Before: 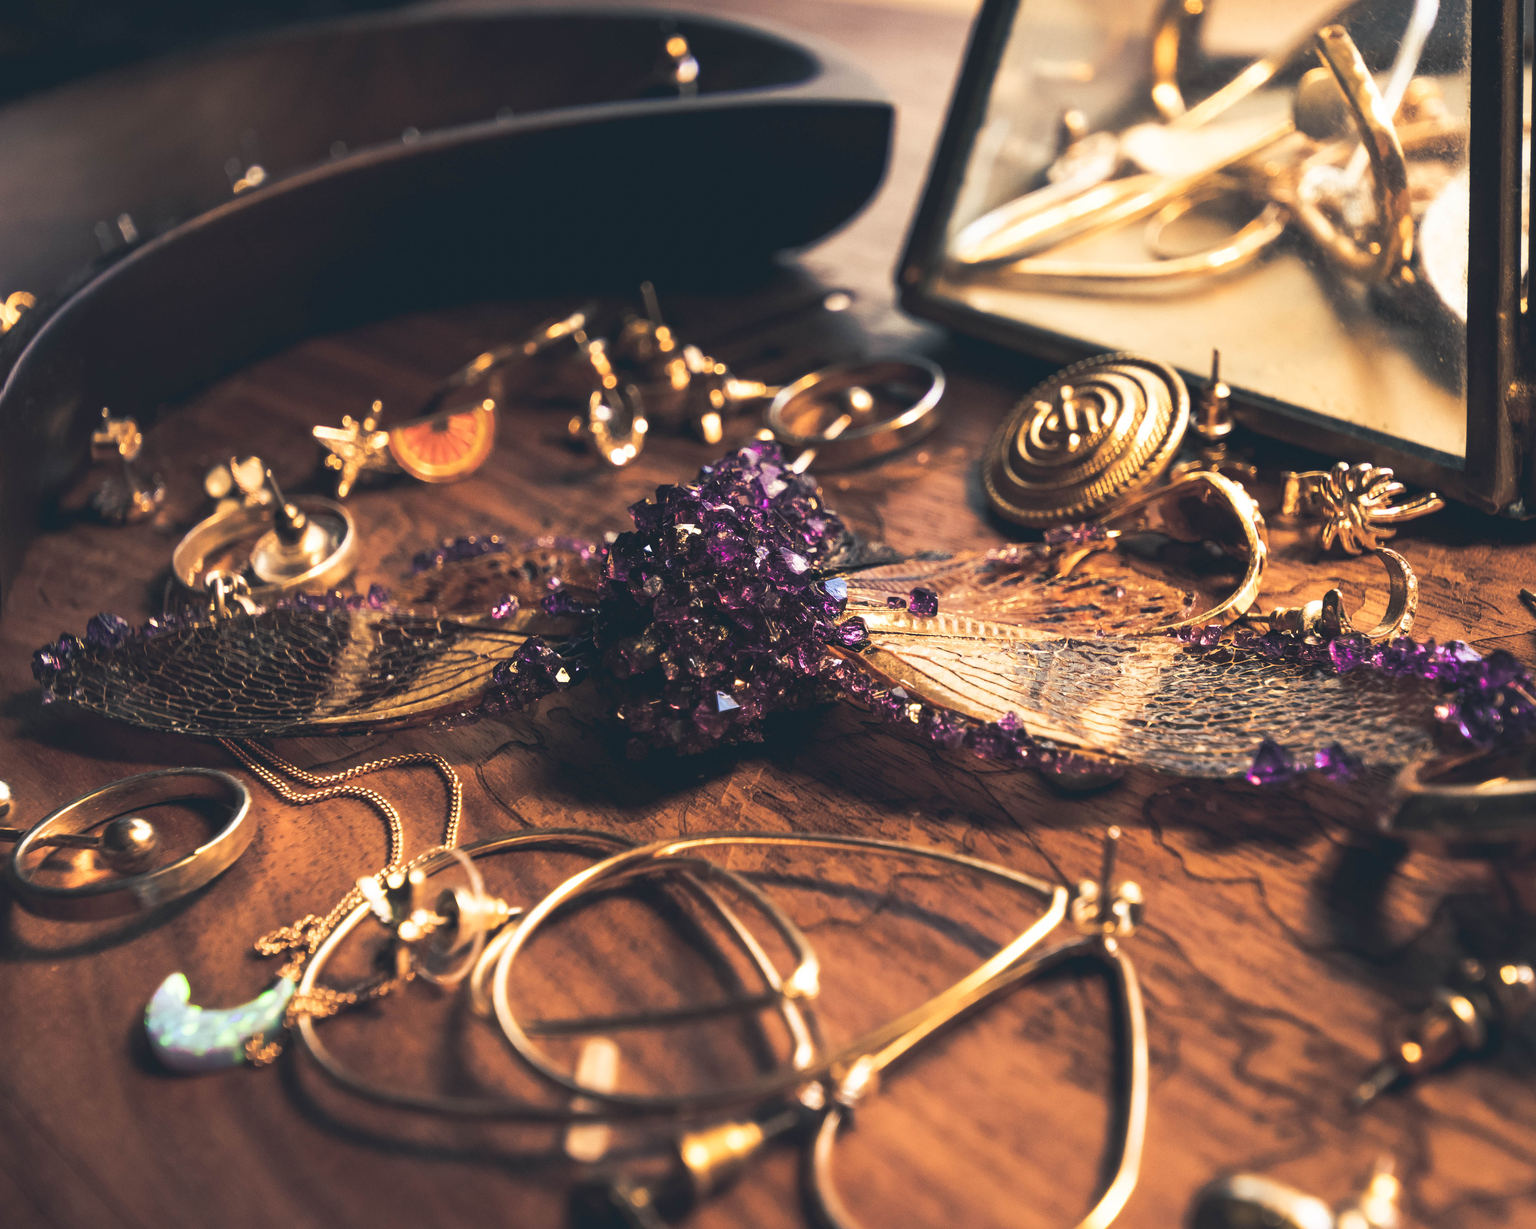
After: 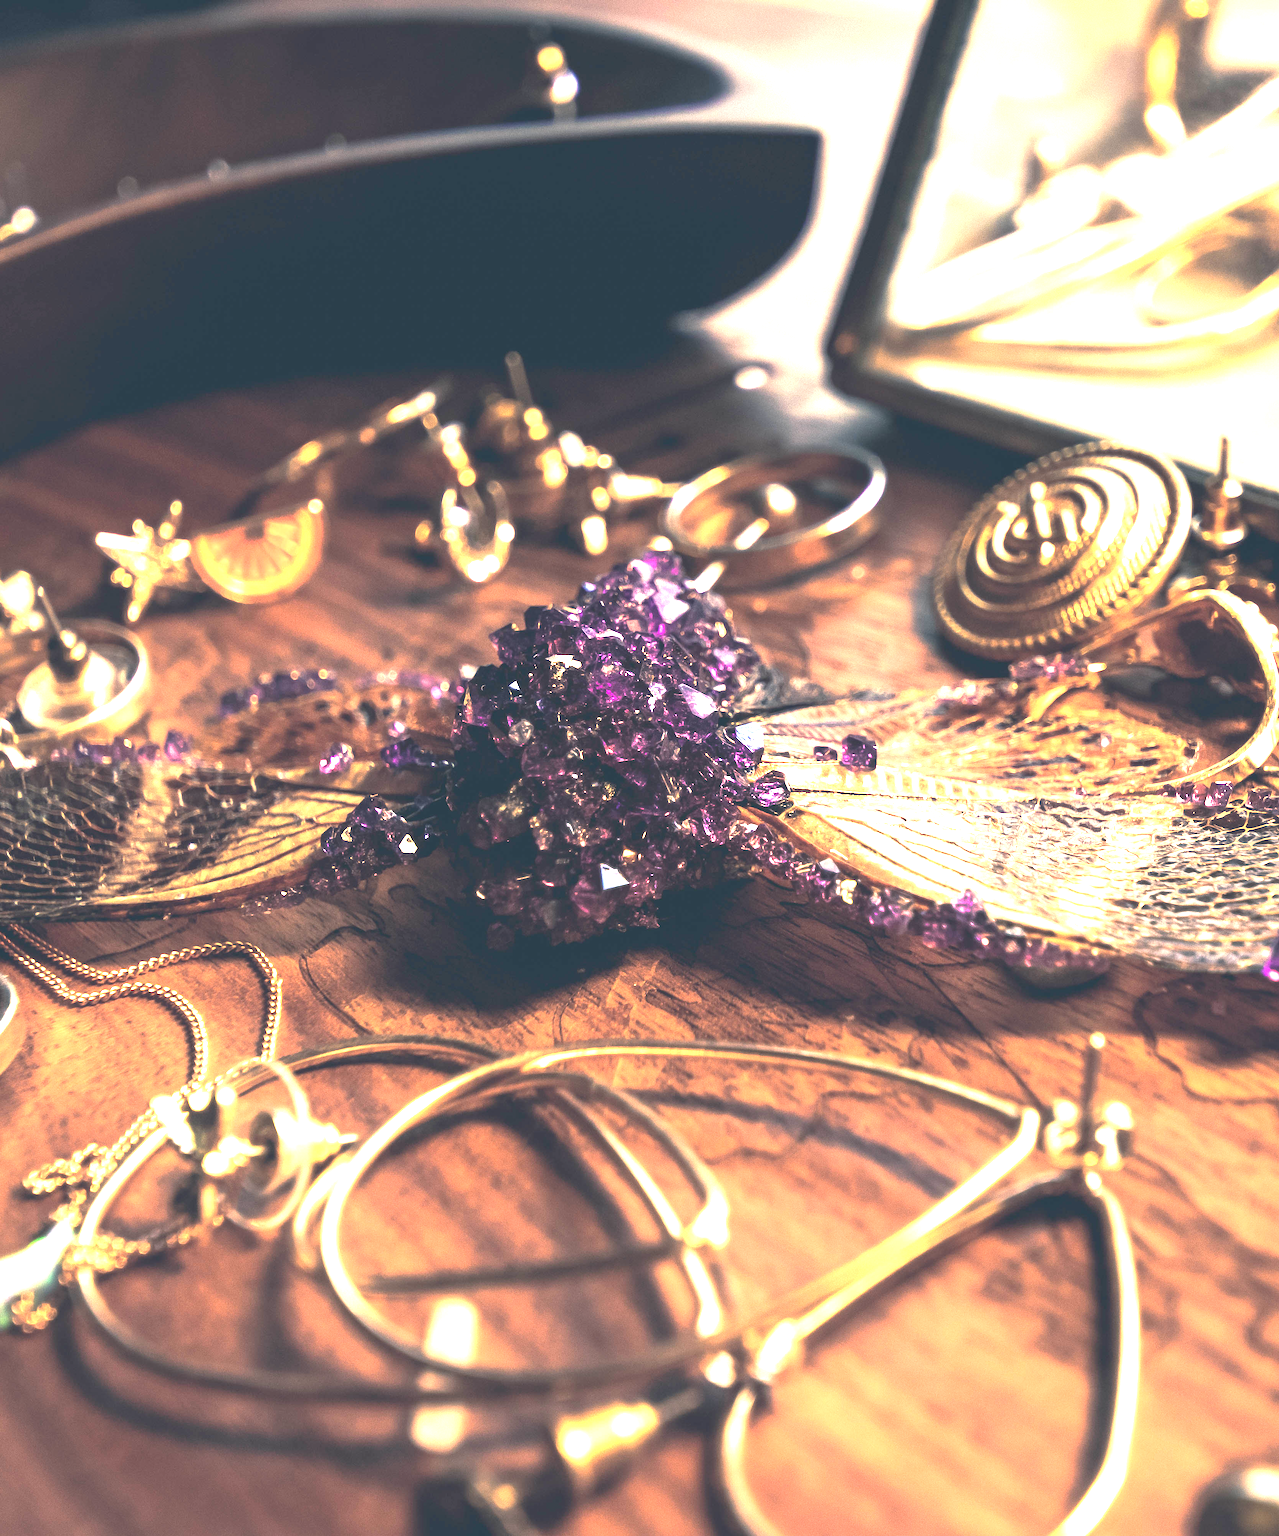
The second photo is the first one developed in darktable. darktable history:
crop: left 15.419%, right 17.914%
exposure: exposure 1.5 EV, compensate highlight preservation false
